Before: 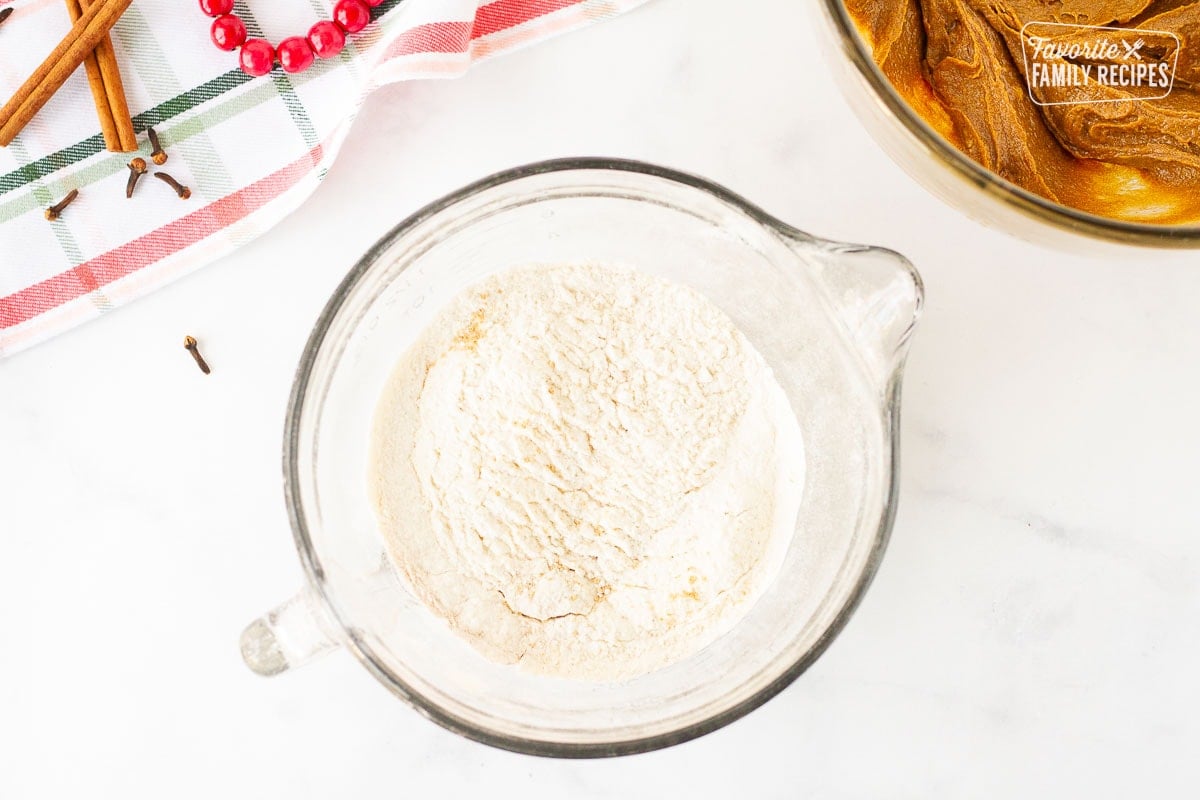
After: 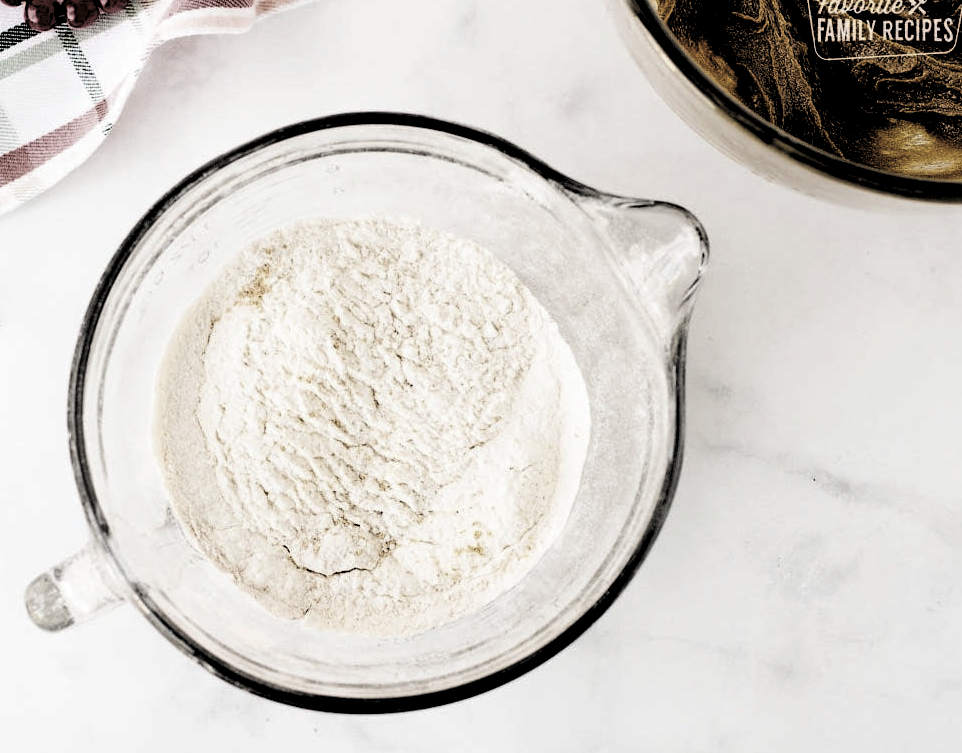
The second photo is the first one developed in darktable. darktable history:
crop and rotate: left 17.981%, top 5.795%, right 1.849%
contrast brightness saturation: contrast 0.098, saturation -0.298
levels: levels [0.514, 0.759, 1]
